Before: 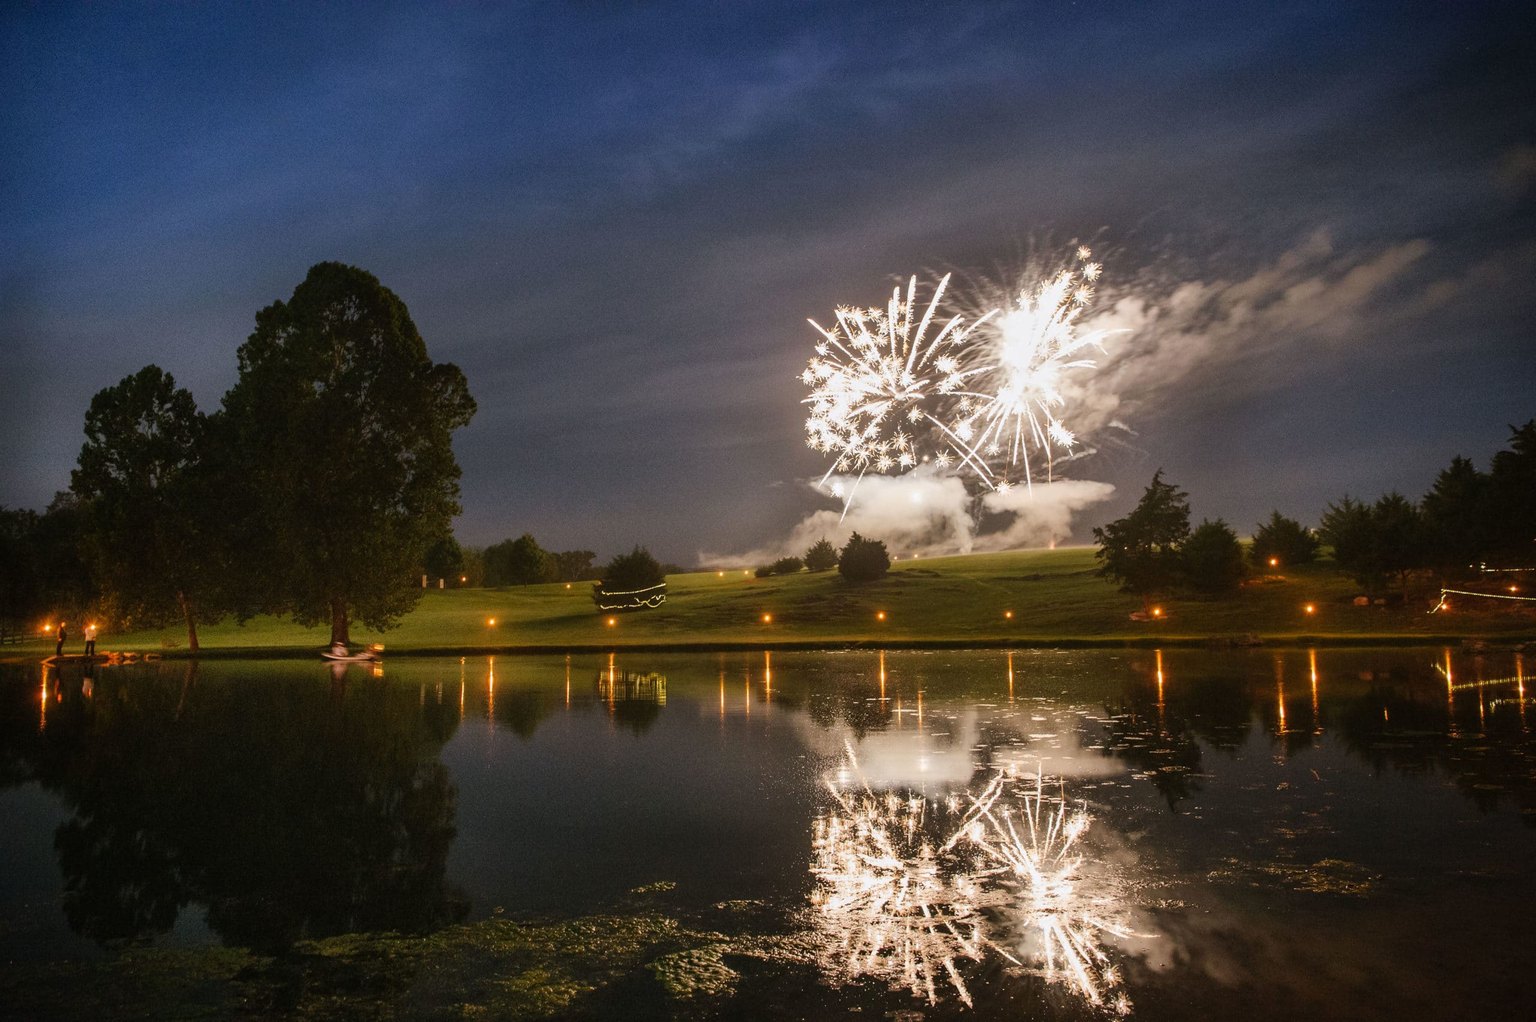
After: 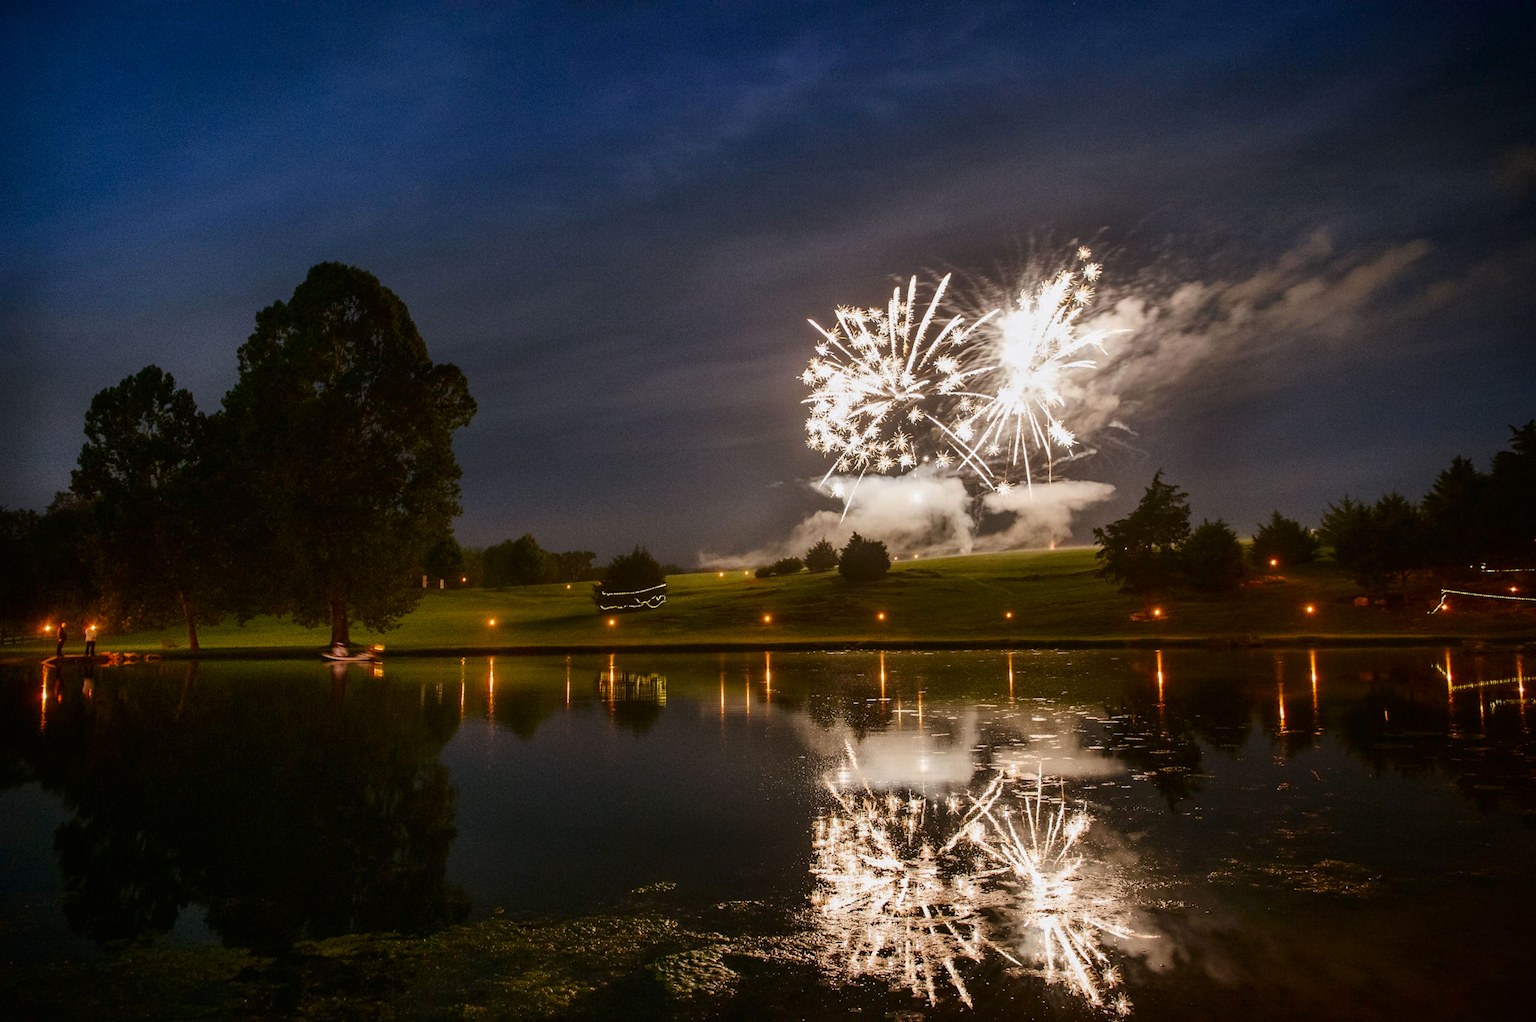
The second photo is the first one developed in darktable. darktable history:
white balance: emerald 1
contrast brightness saturation: contrast 0.07, brightness -0.13, saturation 0.06
